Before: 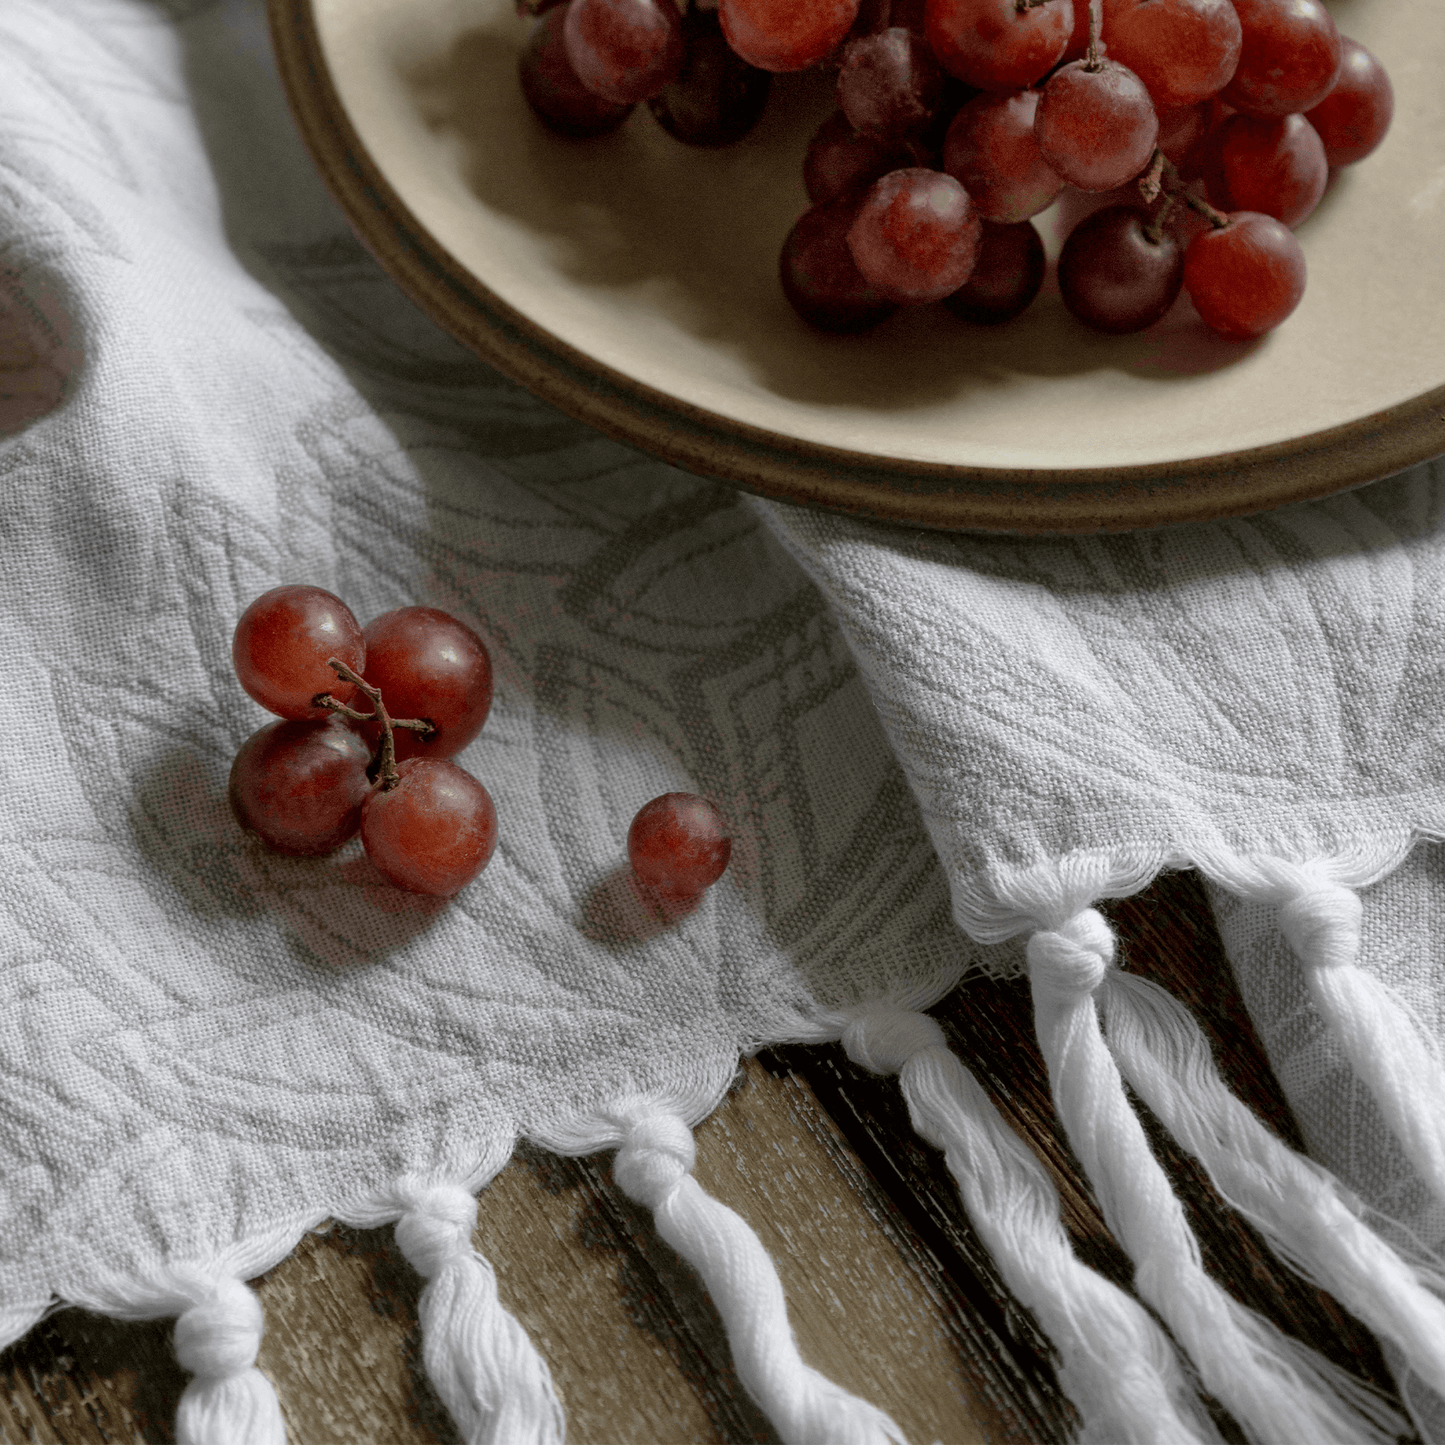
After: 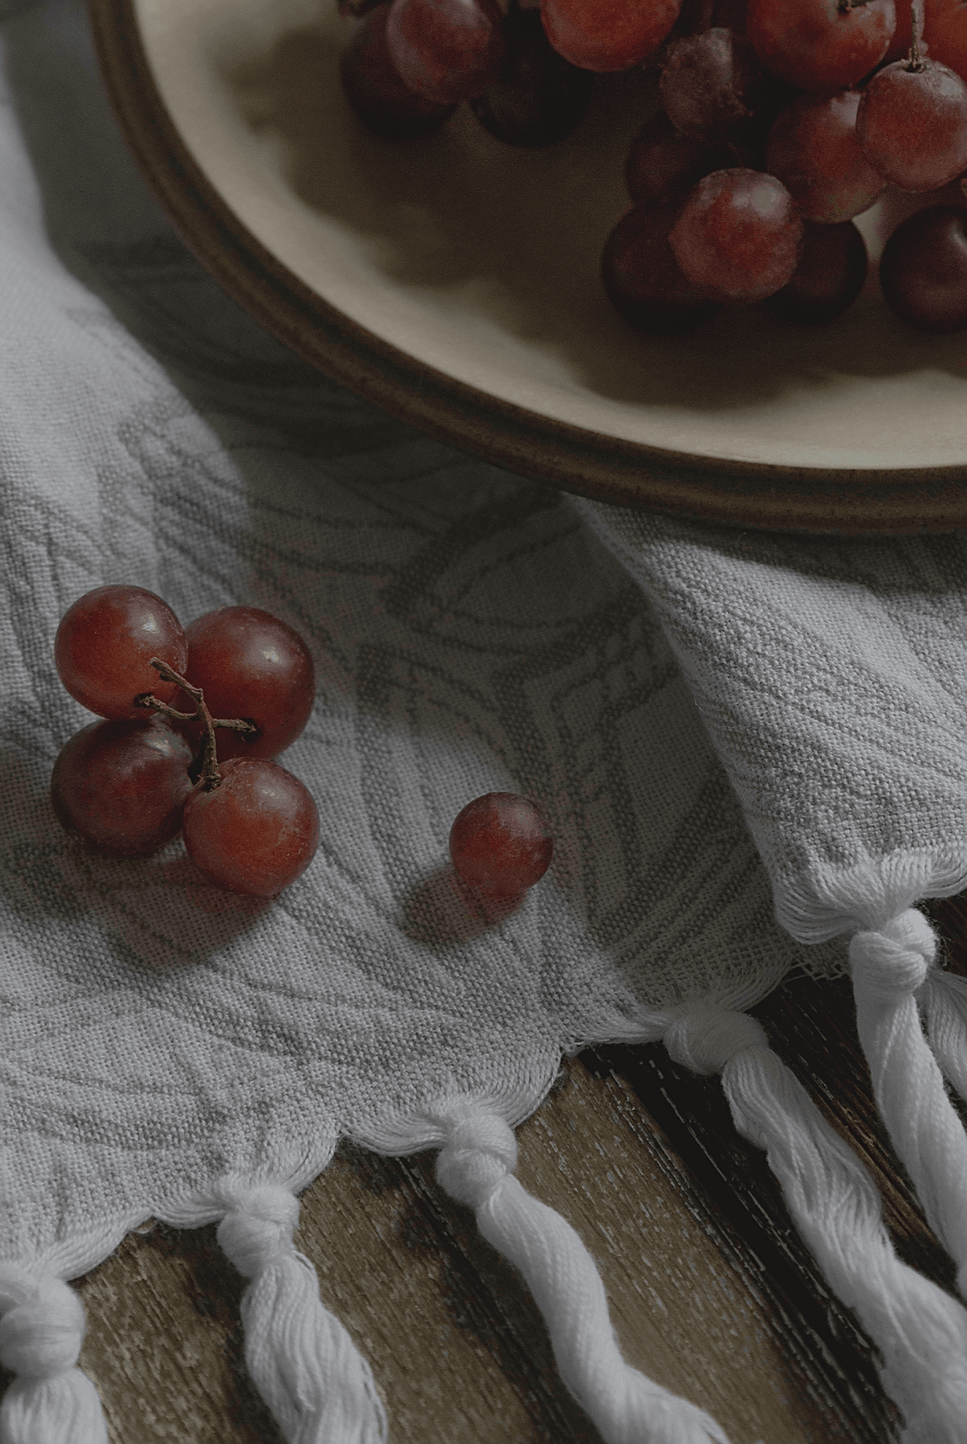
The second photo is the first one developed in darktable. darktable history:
exposure: black level correction -0.016, exposure -1.032 EV, compensate highlight preservation false
crop and rotate: left 12.32%, right 20.725%
sharpen: on, module defaults
